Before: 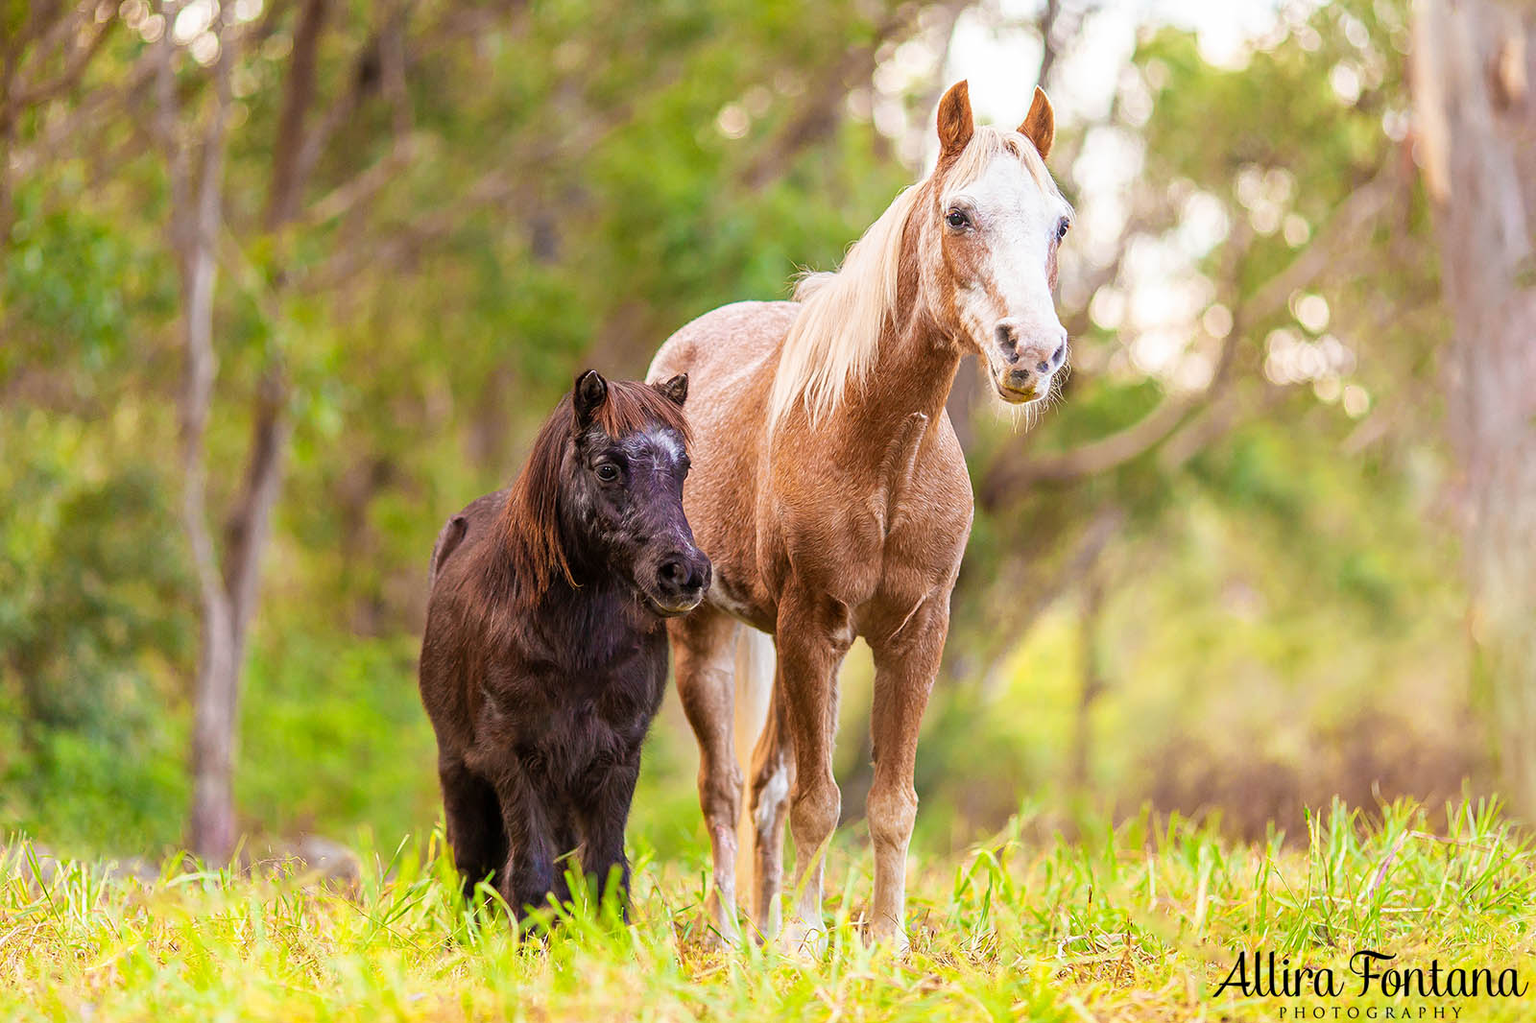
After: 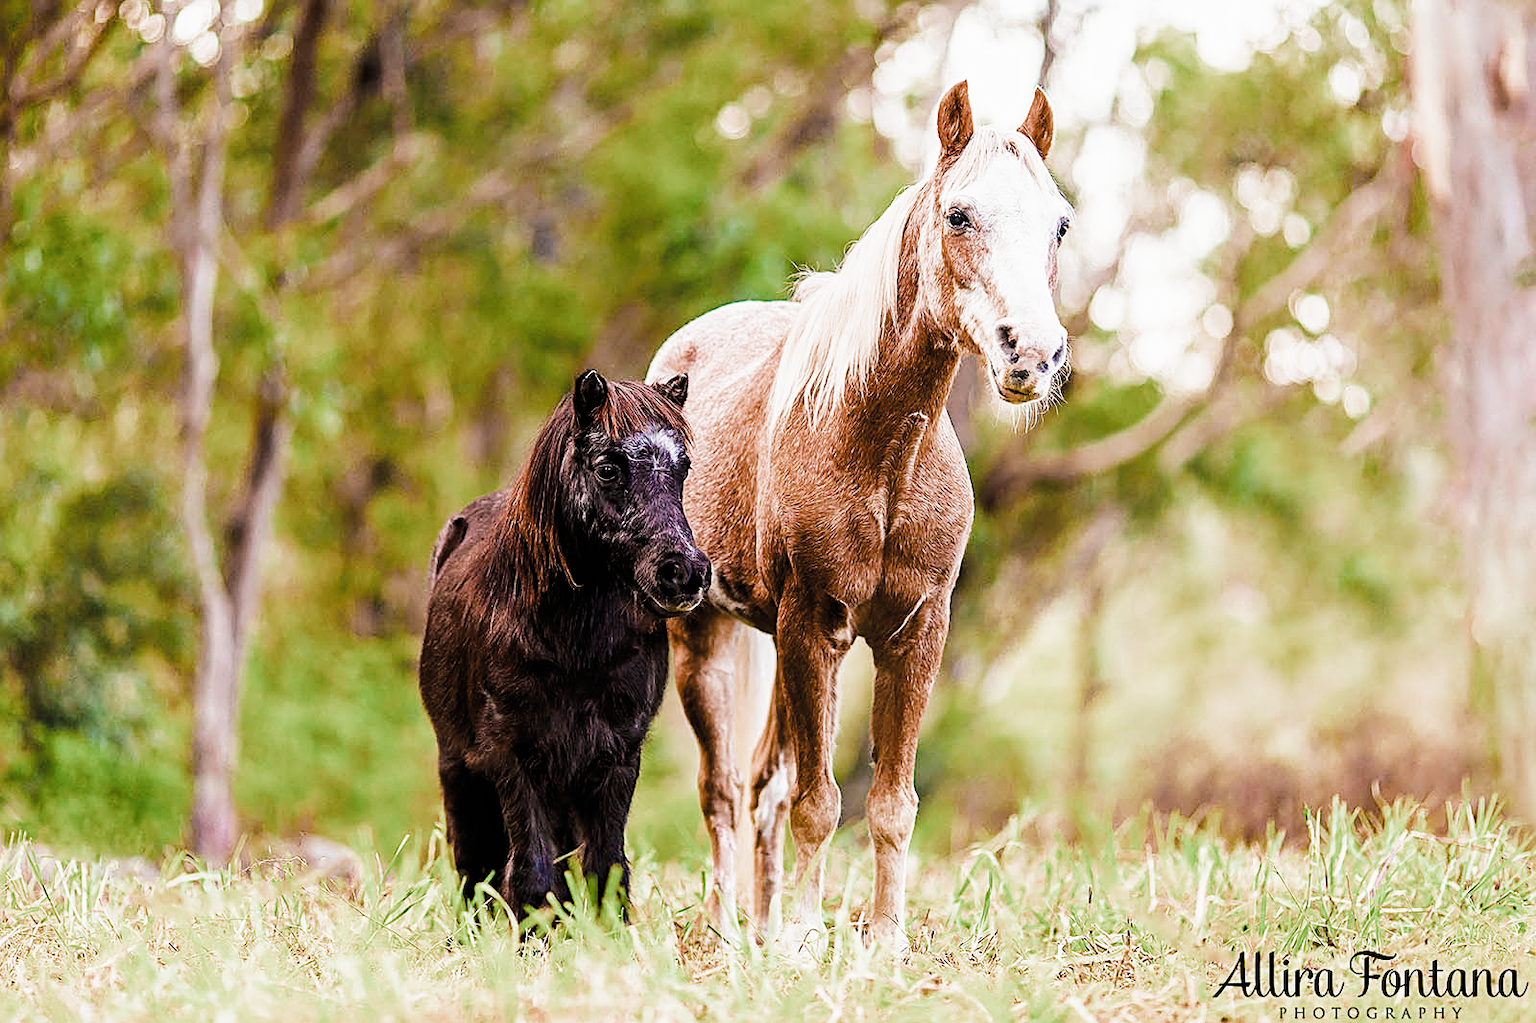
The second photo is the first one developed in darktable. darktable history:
color zones: curves: ch0 [(0, 0.5) (0.143, 0.5) (0.286, 0.5) (0.429, 0.504) (0.571, 0.5) (0.714, 0.509) (0.857, 0.5) (1, 0.5)]; ch1 [(0, 0.425) (0.143, 0.425) (0.286, 0.375) (0.429, 0.405) (0.571, 0.5) (0.714, 0.47) (0.857, 0.425) (1, 0.435)]; ch2 [(0, 0.5) (0.143, 0.5) (0.286, 0.5) (0.429, 0.517) (0.571, 0.5) (0.714, 0.51) (0.857, 0.5) (1, 0.5)]
color balance rgb: power › chroma 0.487%, power › hue 262.06°, perceptual saturation grading › global saturation 25.779%, global vibrance 15.811%, saturation formula JzAzBz (2021)
filmic rgb: black relative exposure -7.96 EV, white relative exposure 3.79 EV, hardness 4.38, color science v4 (2020)
tone equalizer: -8 EV -1.09 EV, -7 EV -1.04 EV, -6 EV -0.831 EV, -5 EV -0.605 EV, -3 EV 0.602 EV, -2 EV 0.864 EV, -1 EV 1.01 EV, +0 EV 1.06 EV, edges refinement/feathering 500, mask exposure compensation -1.57 EV, preserve details no
sharpen: on, module defaults
